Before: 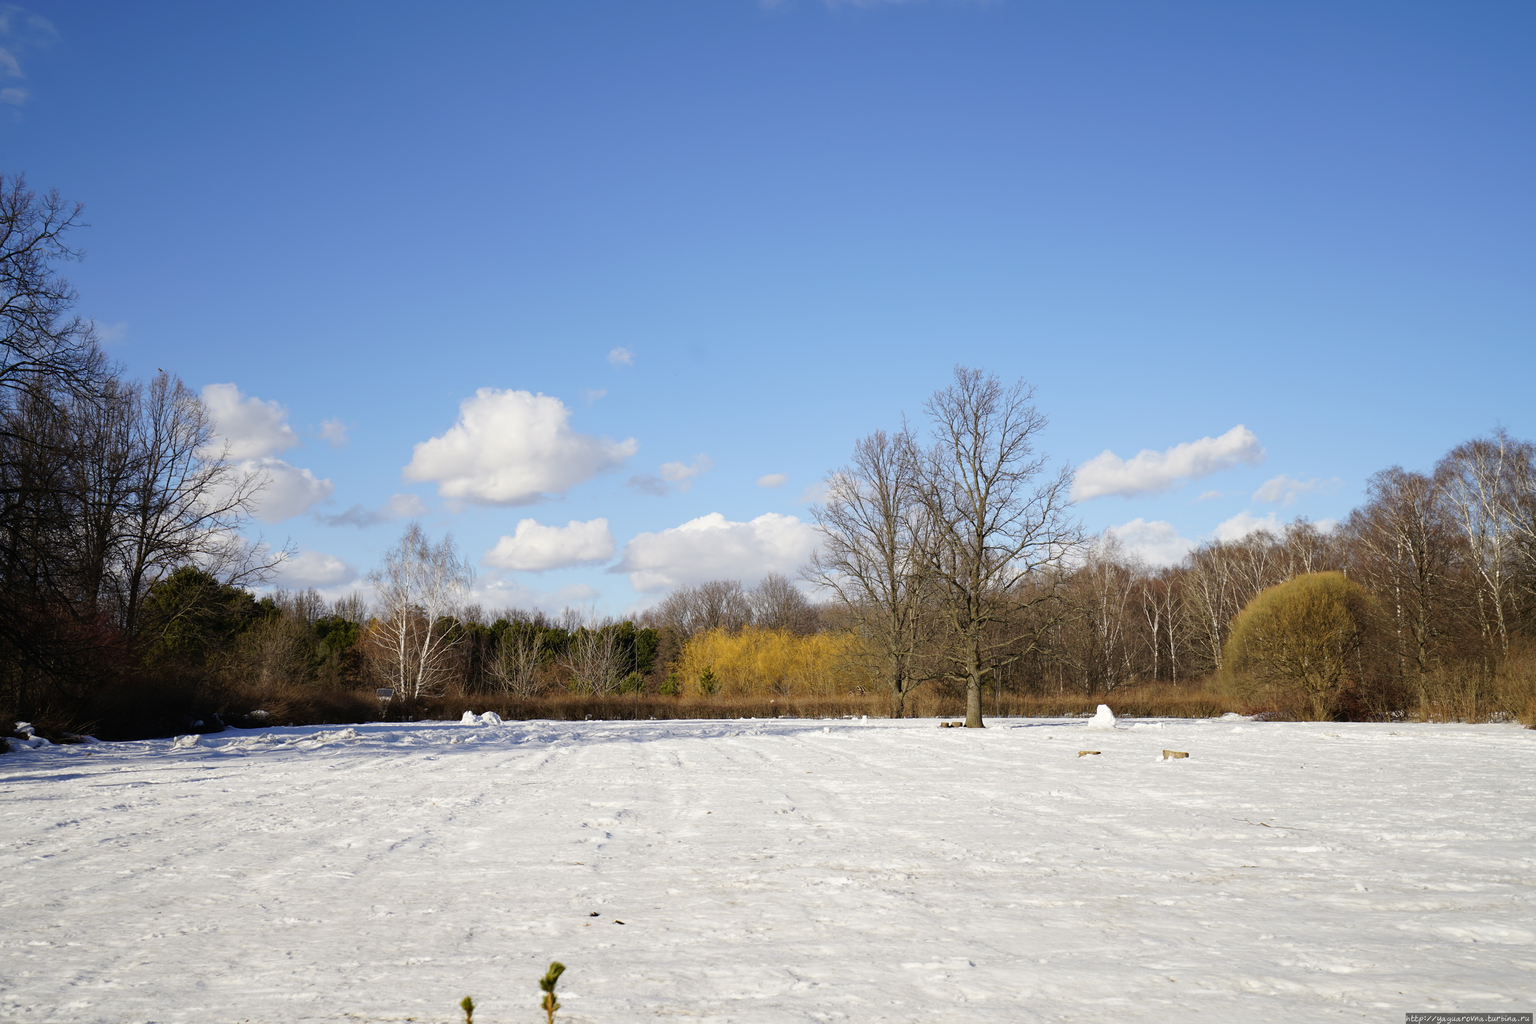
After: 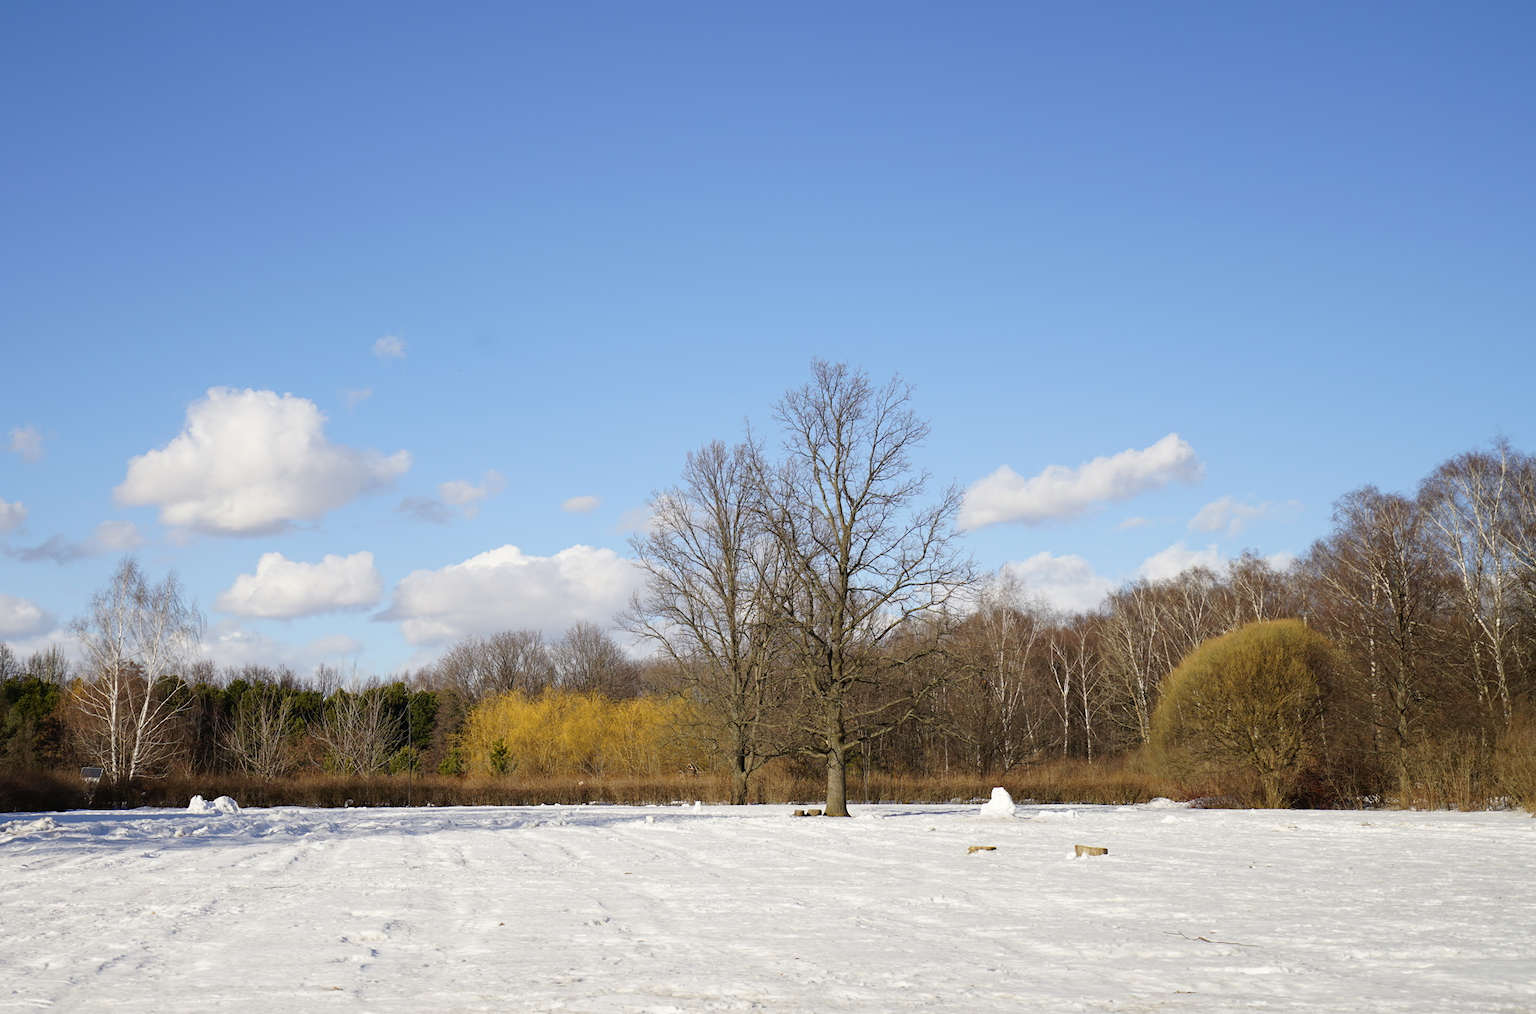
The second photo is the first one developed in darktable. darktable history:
crop and rotate: left 20.409%, top 8.058%, right 0.459%, bottom 13.558%
